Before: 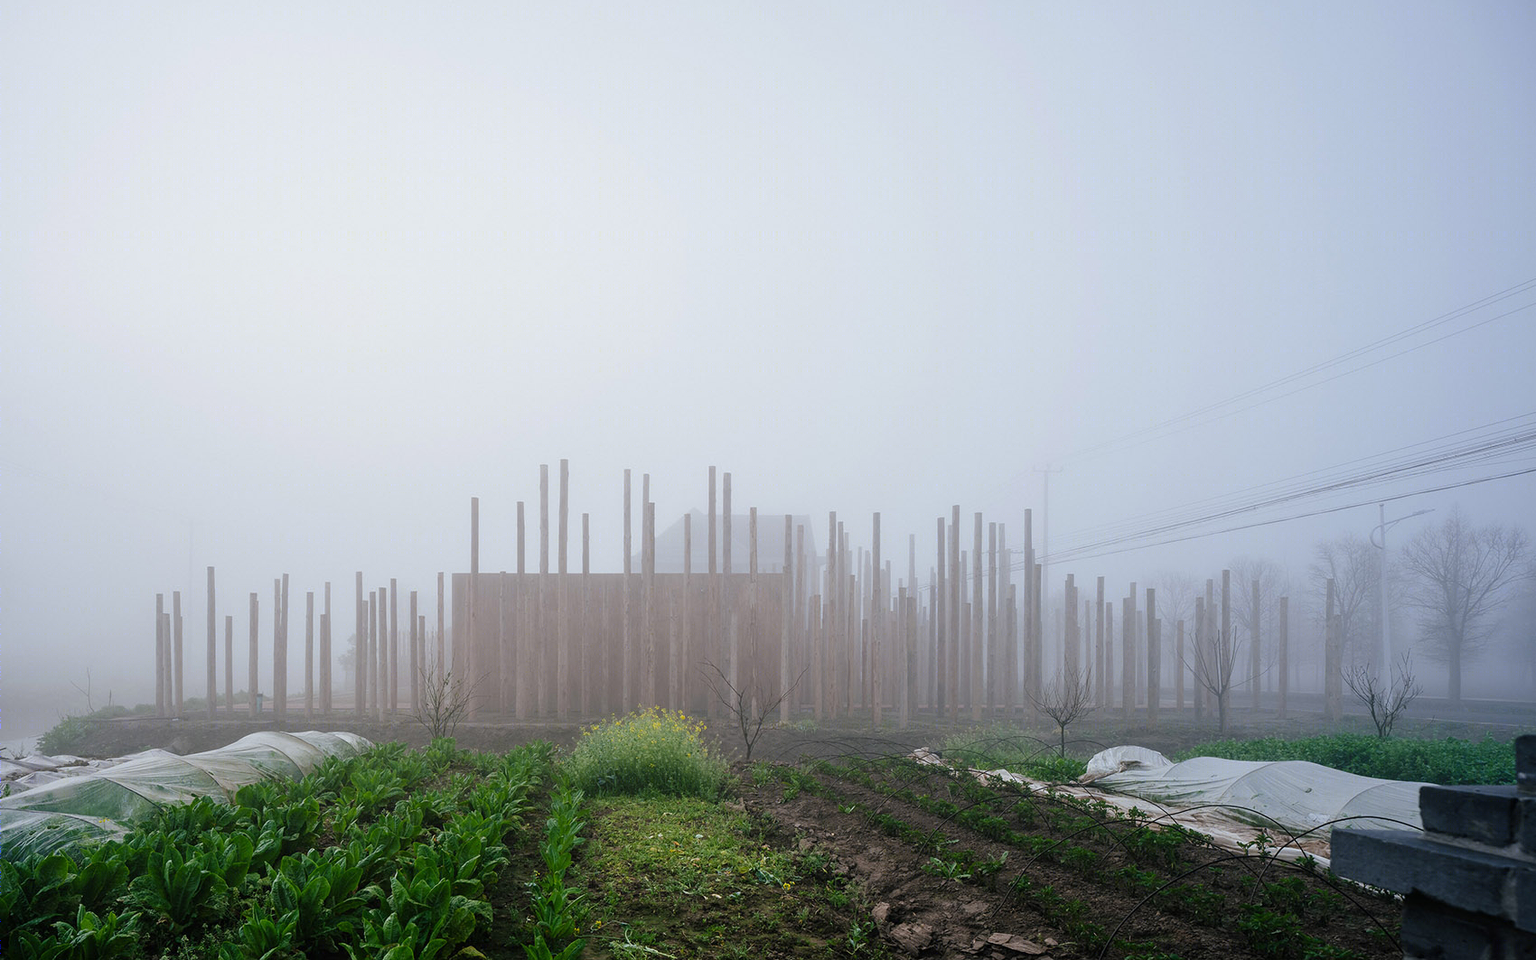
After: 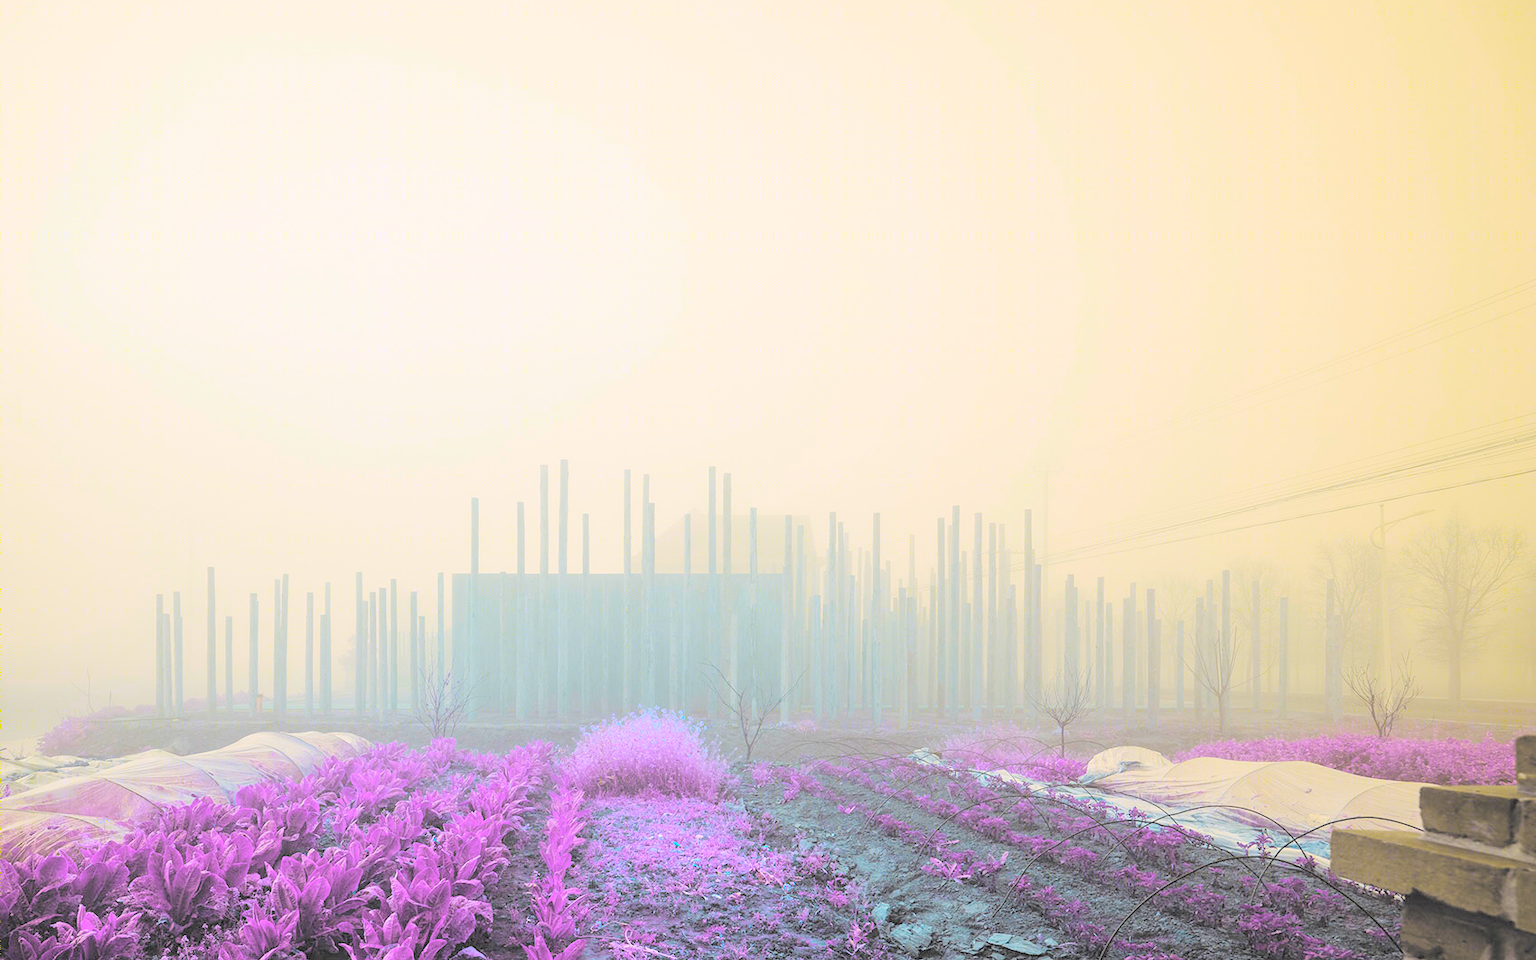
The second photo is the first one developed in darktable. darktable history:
contrast brightness saturation: brightness 0.991
color balance rgb: perceptual saturation grading › global saturation 37.14%, hue shift 178.88°, global vibrance 49.232%, contrast 0.656%
